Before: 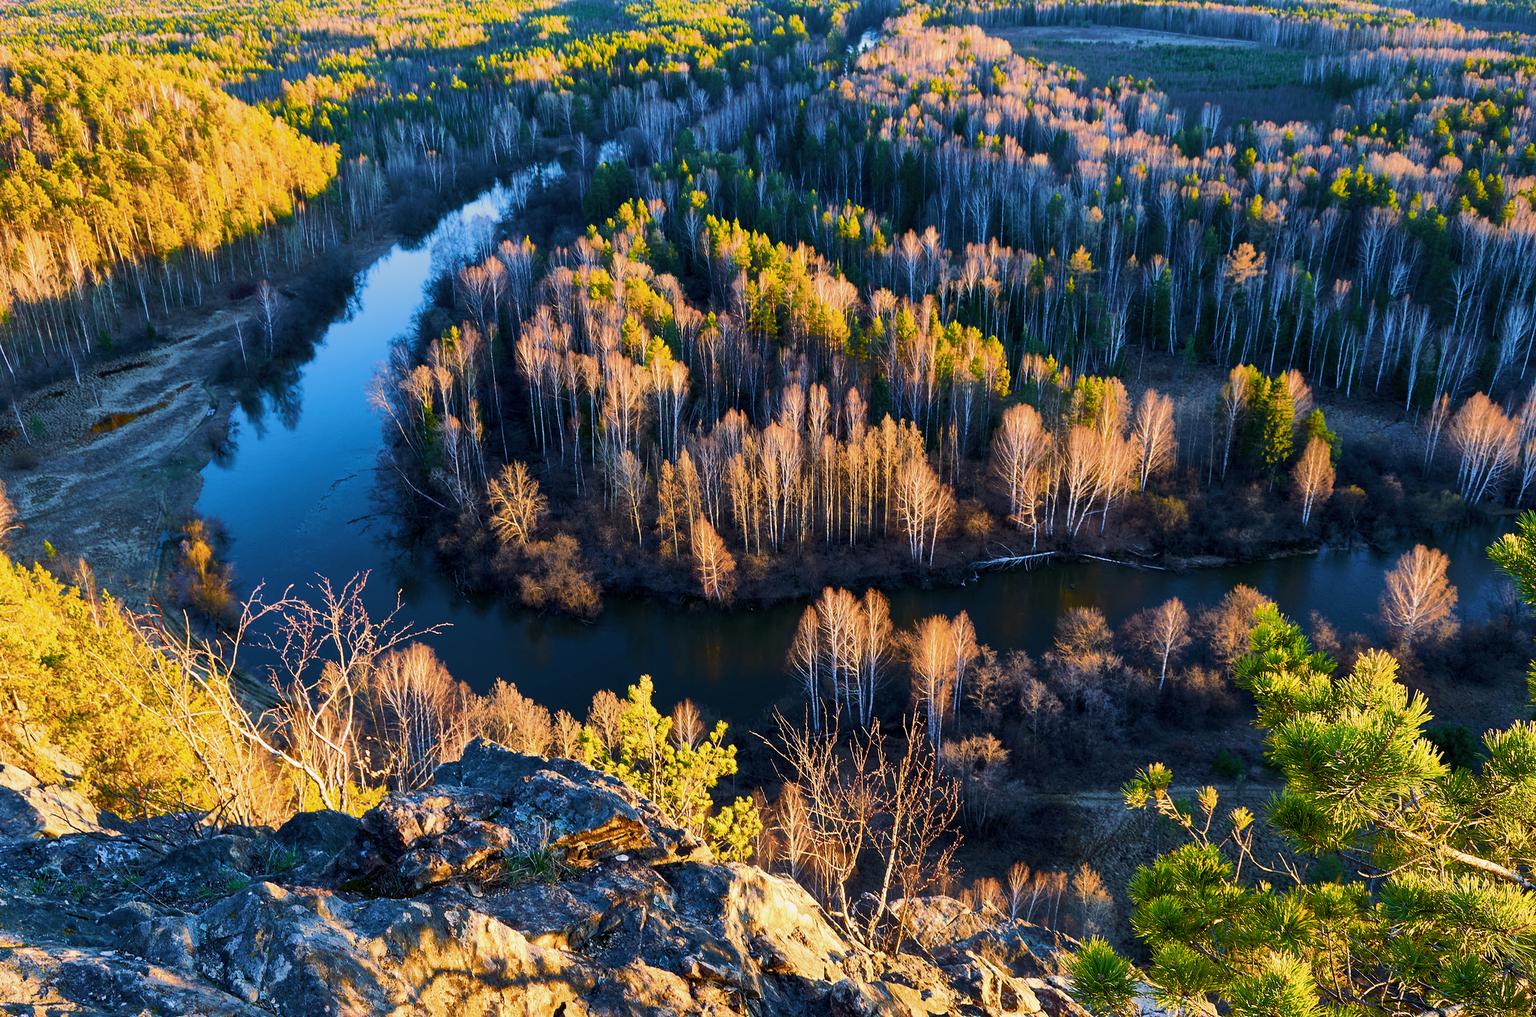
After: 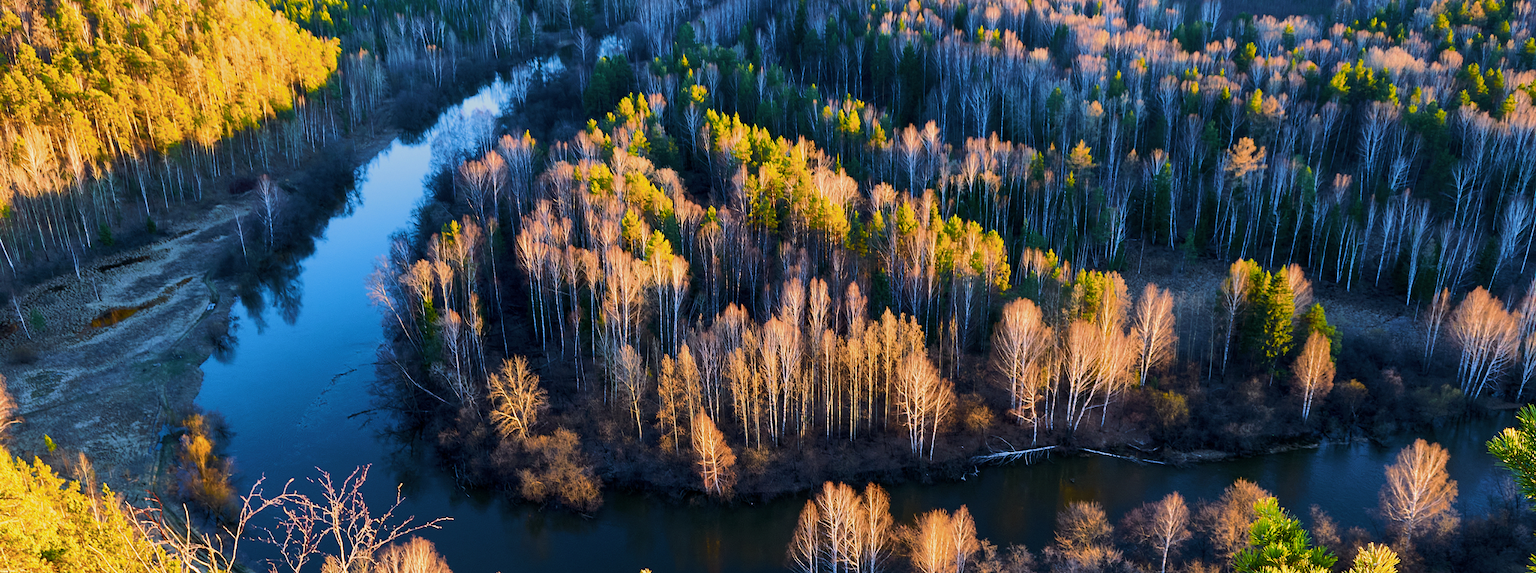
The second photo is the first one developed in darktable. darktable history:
crop and rotate: top 10.44%, bottom 33.167%
